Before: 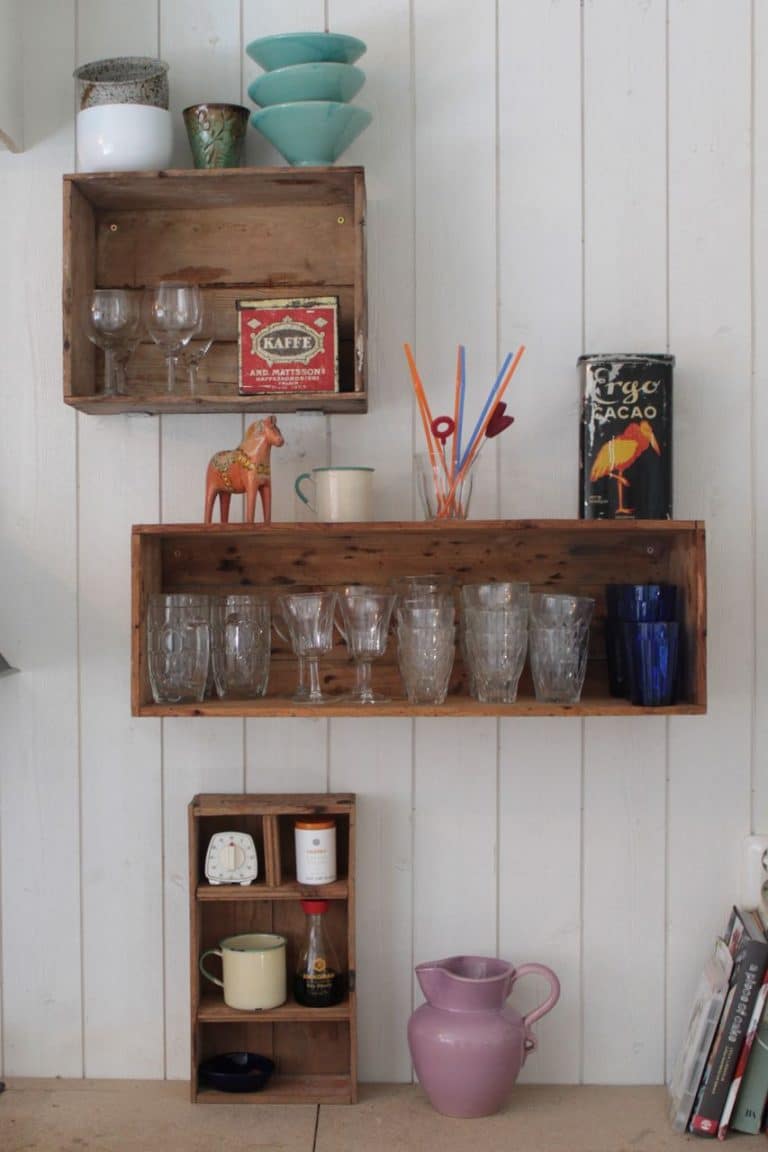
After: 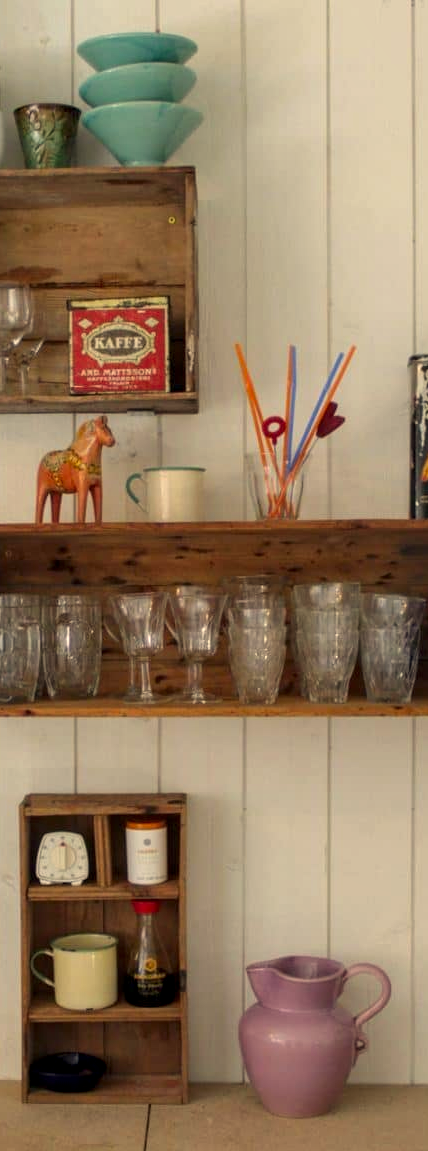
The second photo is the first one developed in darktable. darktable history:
contrast brightness saturation: saturation 0.18
color correction: highlights a* 2.32, highlights b* 22.74
crop: left 22.044%, right 22.153%, bottom 0.013%
local contrast: detail 130%
